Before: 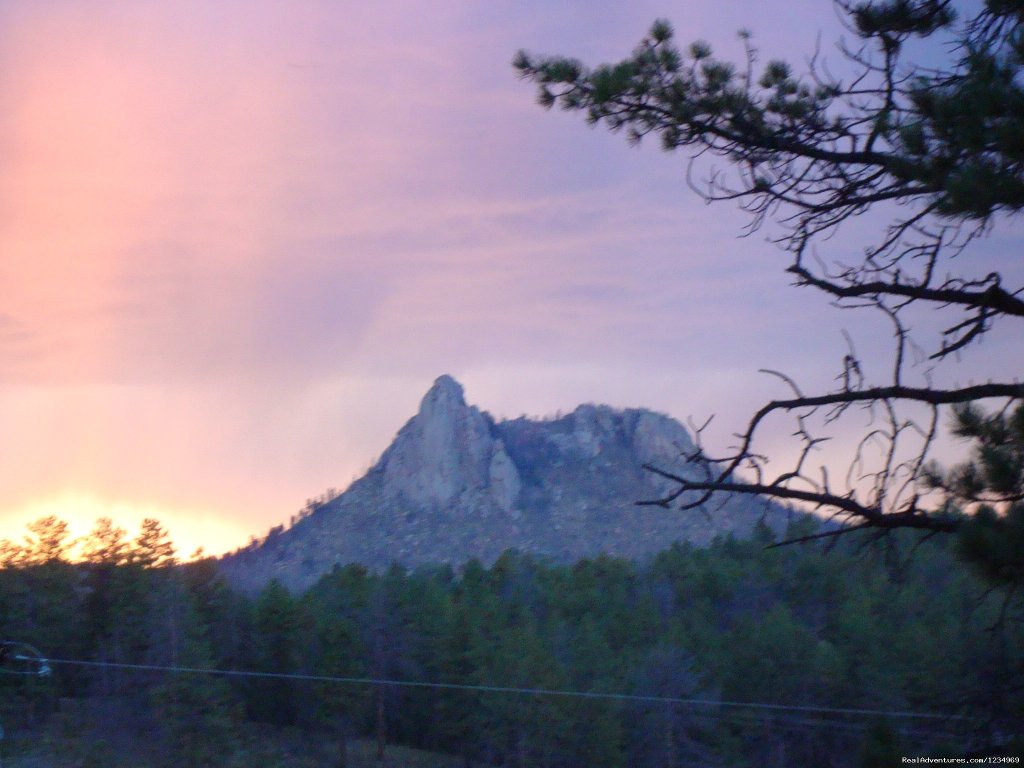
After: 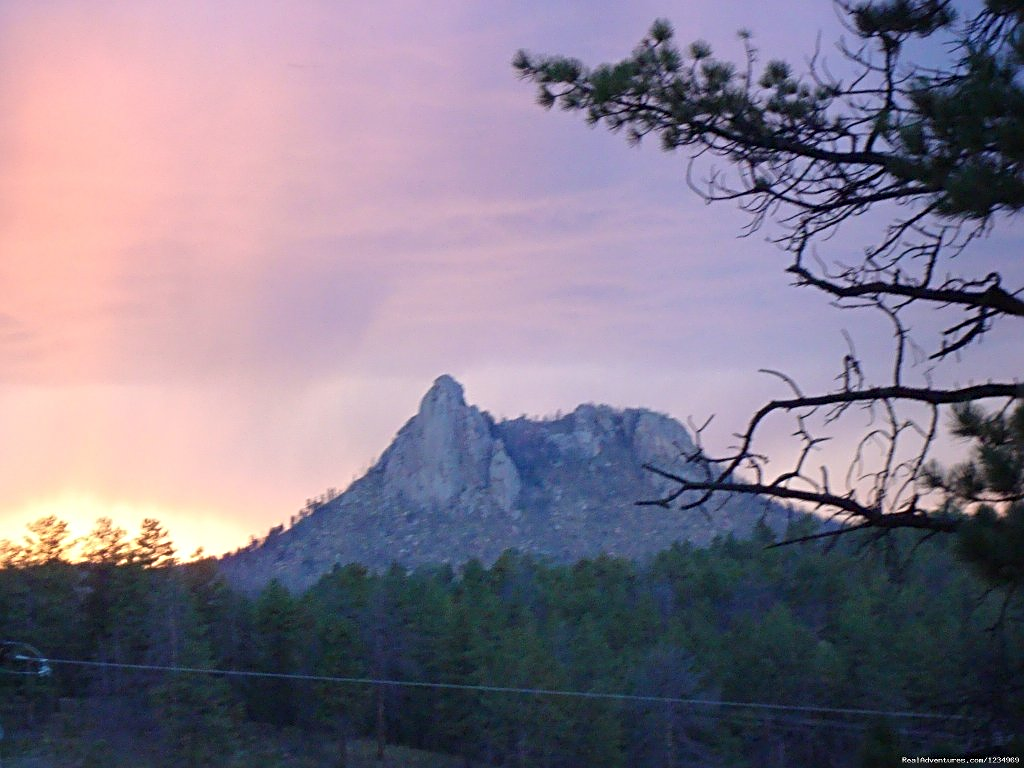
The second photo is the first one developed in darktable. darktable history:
contrast equalizer: y [[0.5 ×6], [0.5 ×6], [0.5, 0.5, 0.501, 0.545, 0.707, 0.863], [0 ×6], [0 ×6]]
sharpen: radius 3.119
